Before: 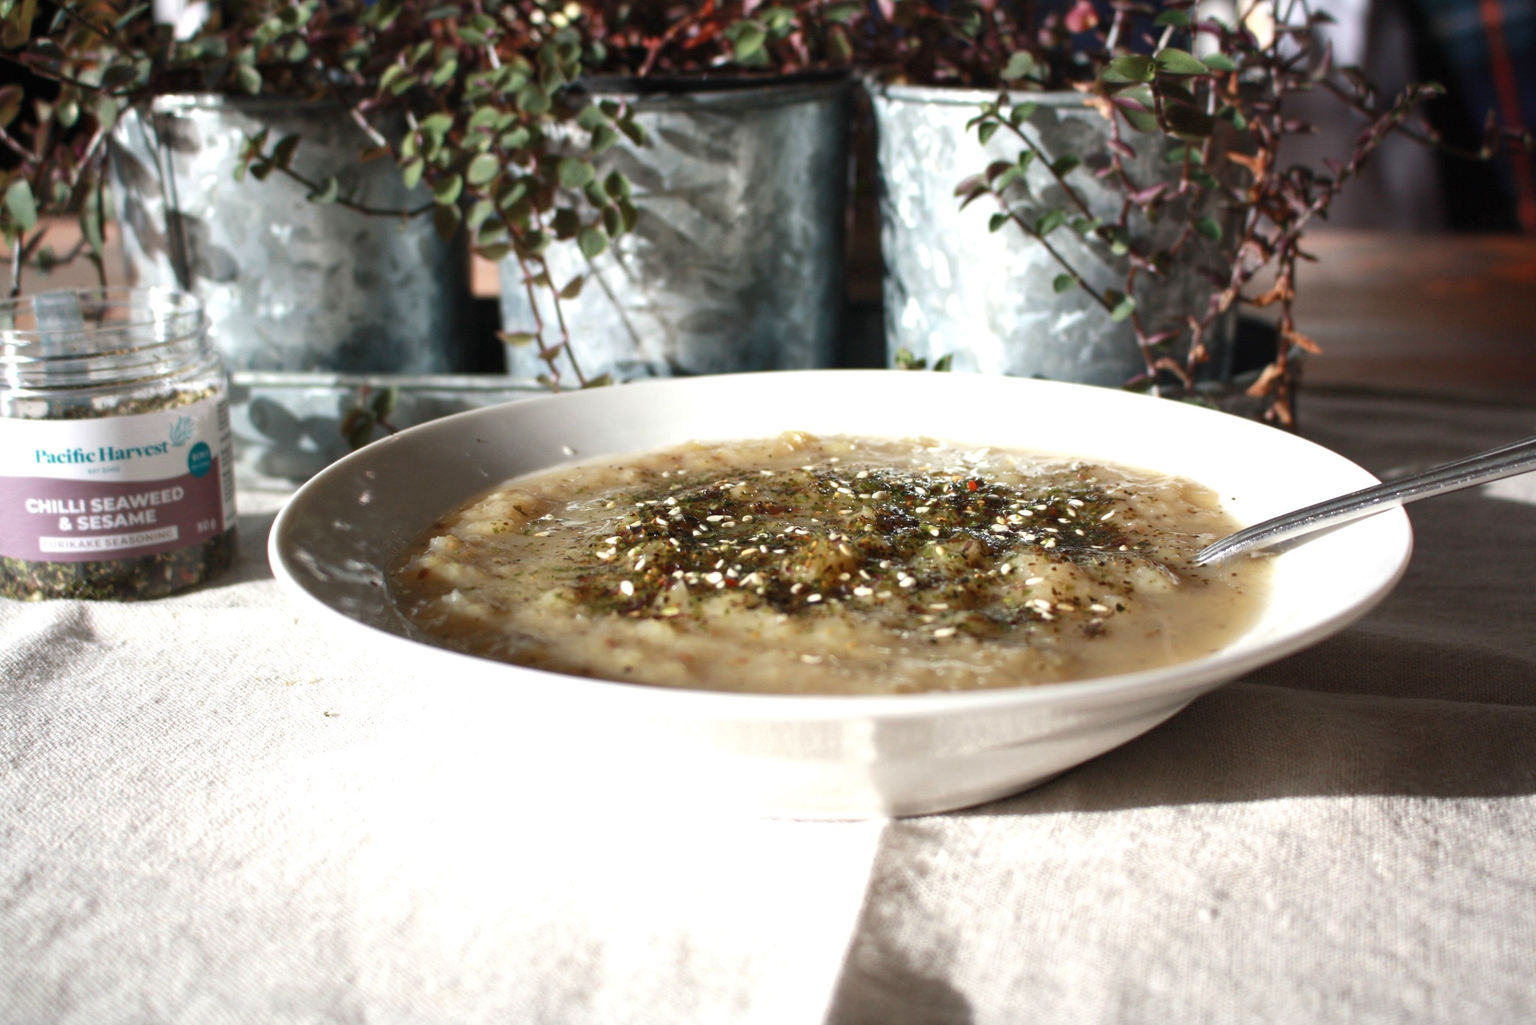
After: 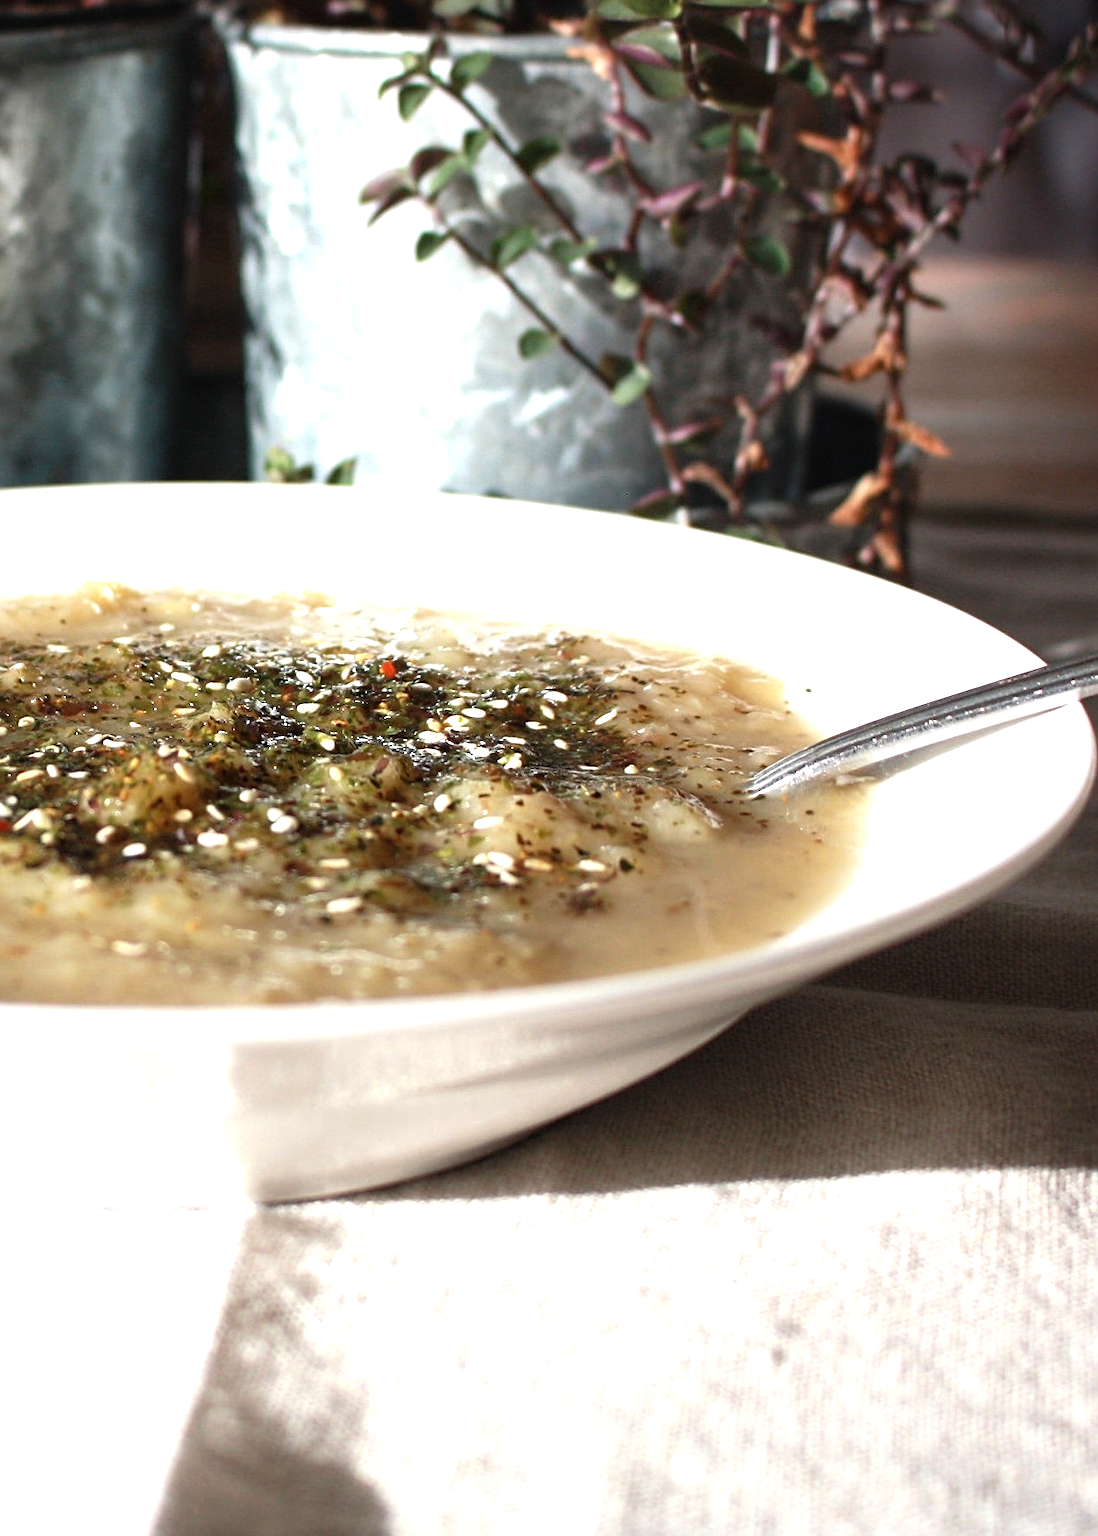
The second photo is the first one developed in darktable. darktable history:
sharpen: amount 0.476
tone equalizer: -8 EV -0.412 EV, -7 EV -0.369 EV, -6 EV -0.301 EV, -5 EV -0.242 EV, -3 EV 0.254 EV, -2 EV 0.348 EV, -1 EV 0.403 EV, +0 EV 0.425 EV
crop: left 47.596%, top 6.818%, right 7.94%
